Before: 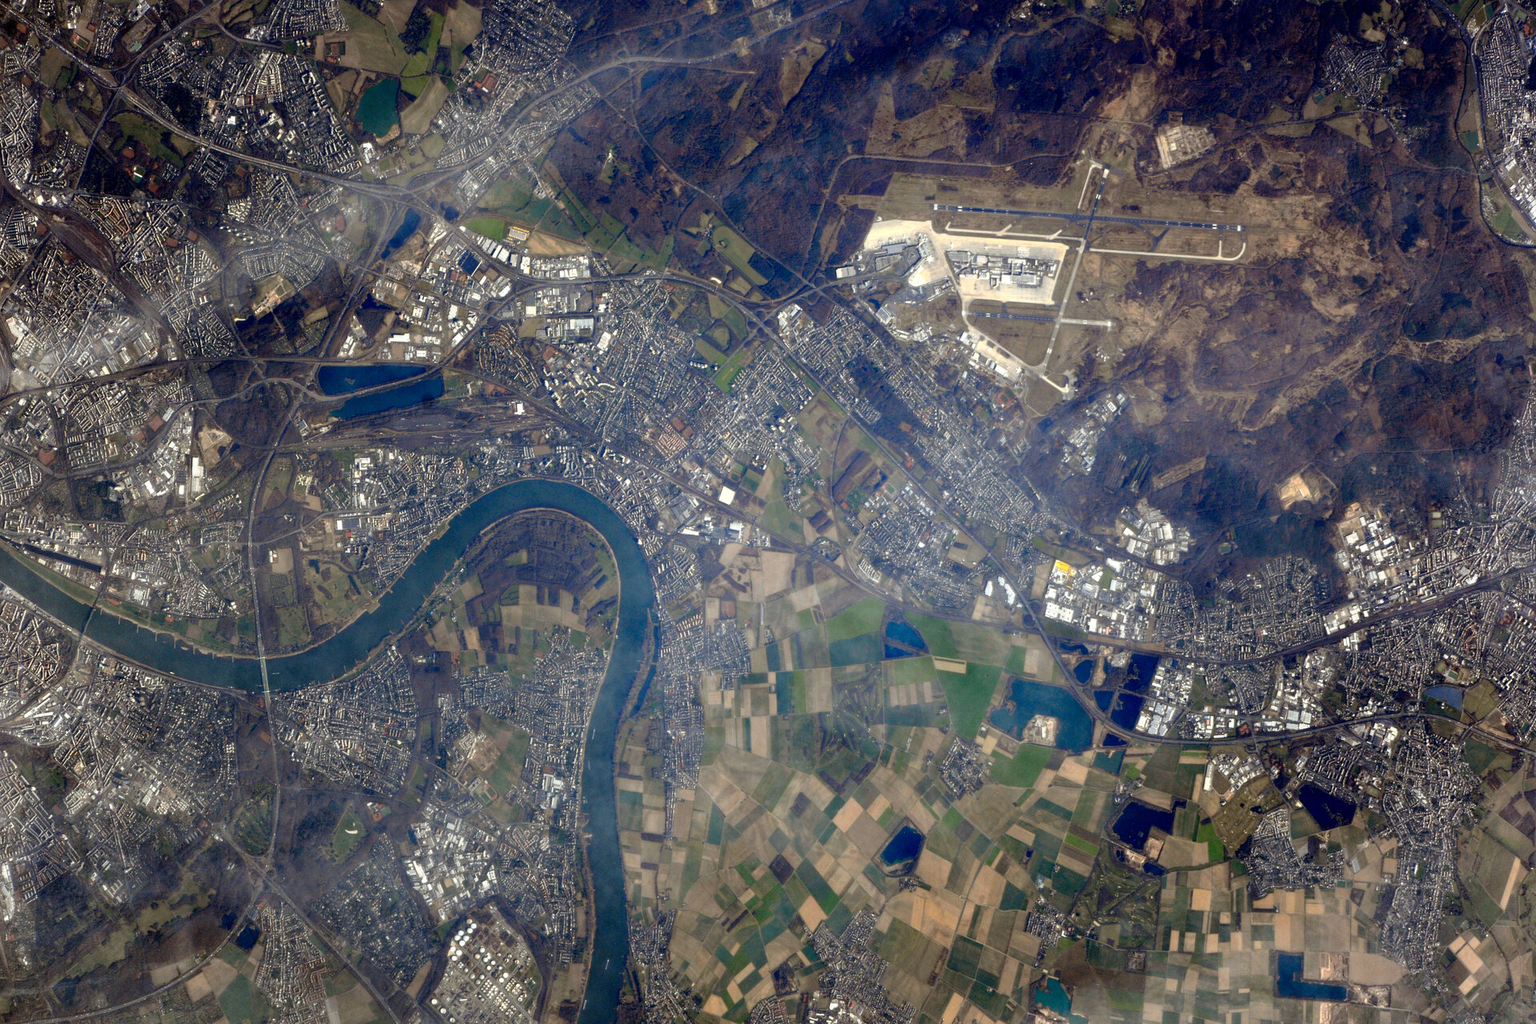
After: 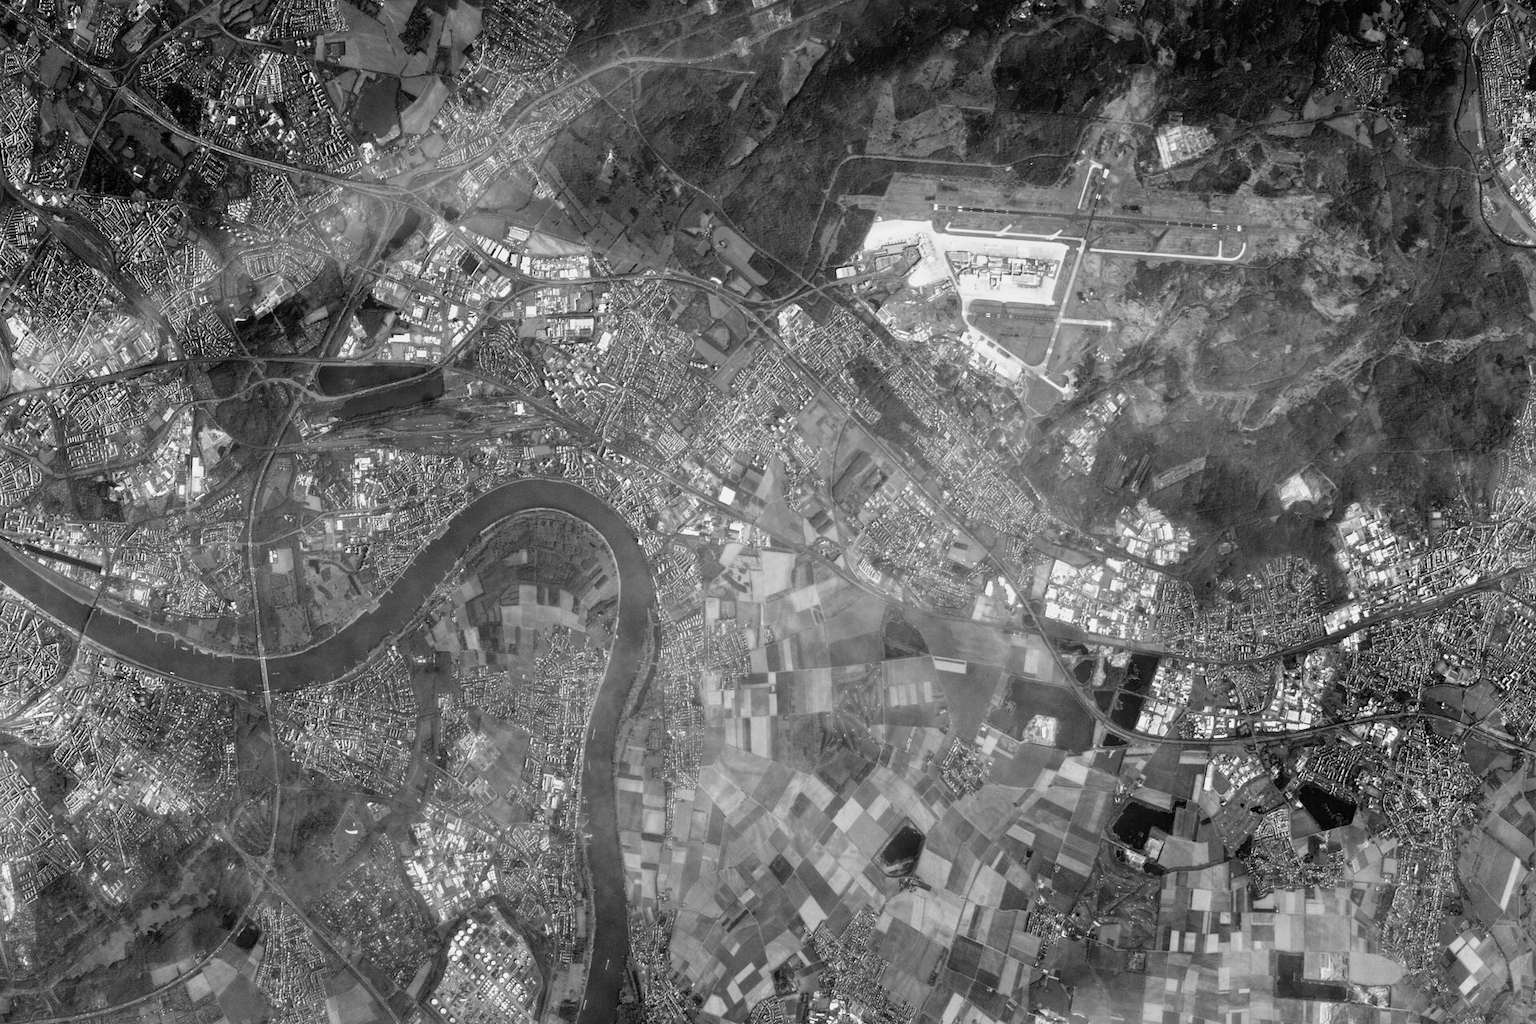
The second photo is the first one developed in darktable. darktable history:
base curve: curves: ch0 [(0, 0) (0.088, 0.125) (0.176, 0.251) (0.354, 0.501) (0.613, 0.749) (1, 0.877)], preserve colors none
white balance: red 1.009, blue 1.027
monochrome: on, module defaults
